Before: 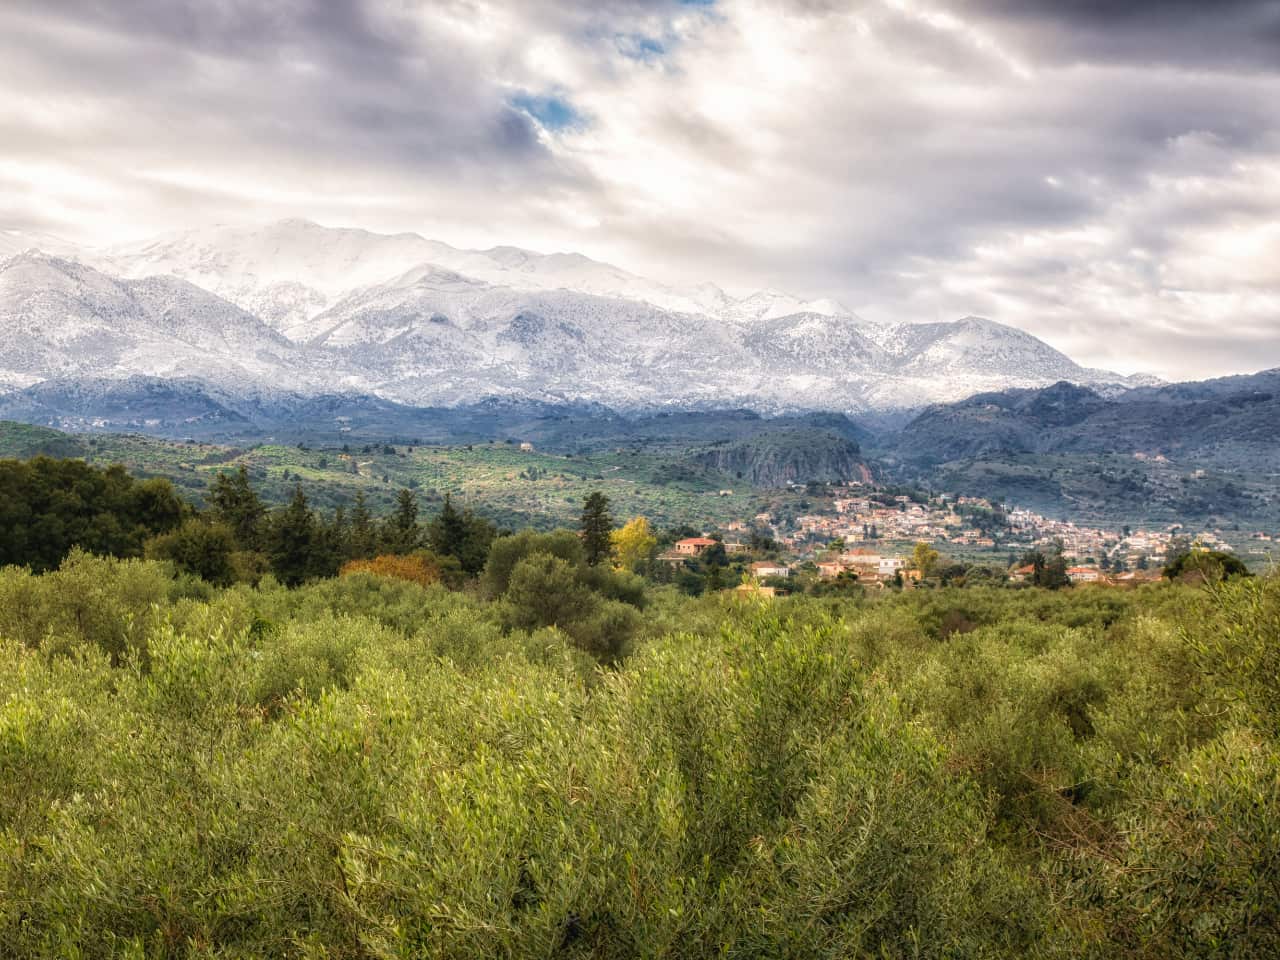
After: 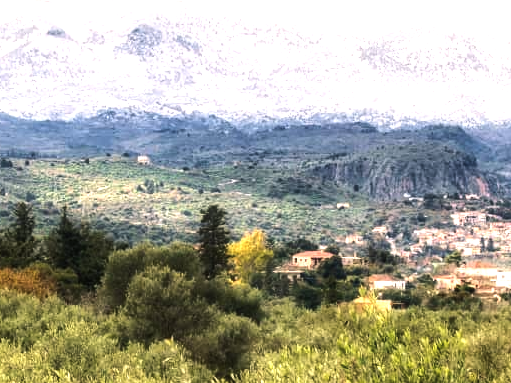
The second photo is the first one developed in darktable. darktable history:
haze removal: strength -0.05
color balance rgb: shadows lift › chroma 1.41%, shadows lift › hue 260°, power › chroma 0.5%, power › hue 260°, highlights gain › chroma 1%, highlights gain › hue 27°, saturation formula JzAzBz (2021)
crop: left 30%, top 30%, right 30%, bottom 30%
tone equalizer: -8 EV -1.08 EV, -7 EV -1.01 EV, -6 EV -0.867 EV, -5 EV -0.578 EV, -3 EV 0.578 EV, -2 EV 0.867 EV, -1 EV 1.01 EV, +0 EV 1.08 EV, edges refinement/feathering 500, mask exposure compensation -1.57 EV, preserve details no
